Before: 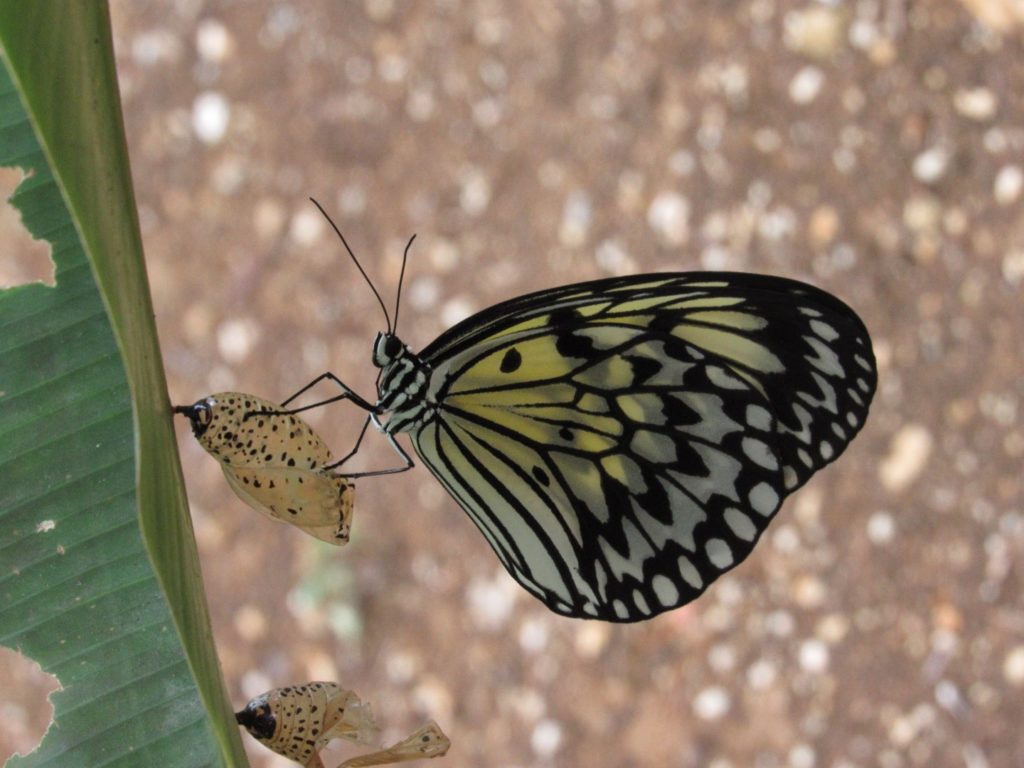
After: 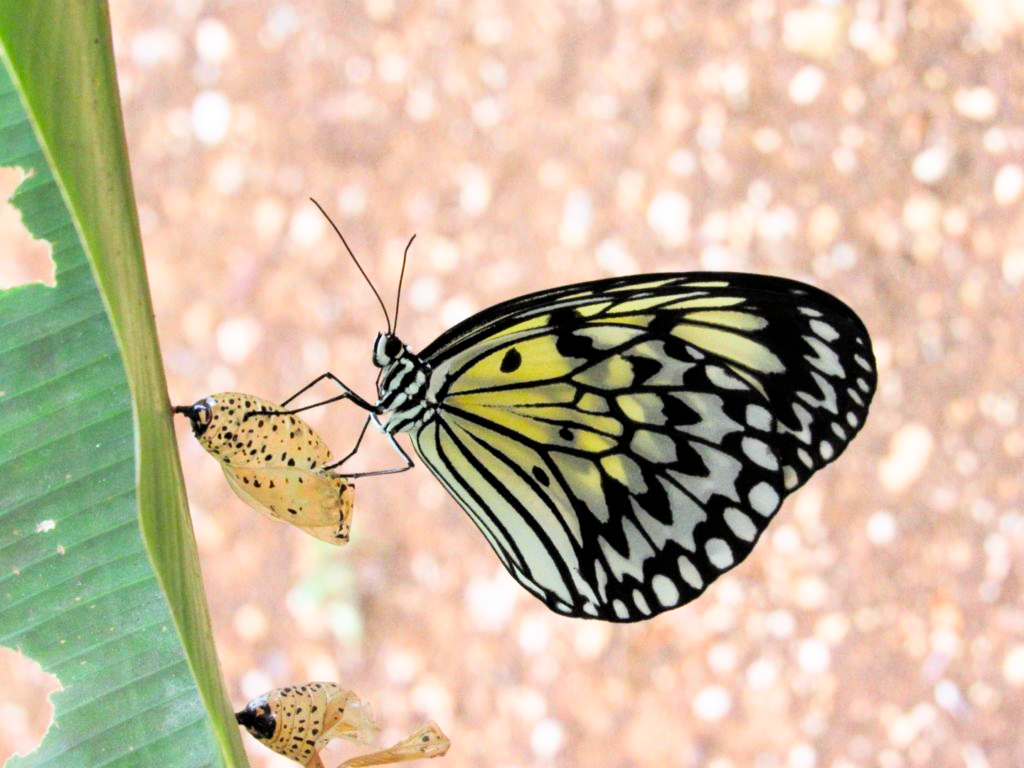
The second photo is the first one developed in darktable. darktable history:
white balance: red 0.98, blue 1.034
exposure: black level correction 0.001, exposure 1.646 EV, compensate exposure bias true, compensate highlight preservation false
filmic rgb: black relative exposure -7.75 EV, white relative exposure 4.4 EV, threshold 3 EV, target black luminance 0%, hardness 3.76, latitude 50.51%, contrast 1.074, highlights saturation mix 10%, shadows ↔ highlights balance -0.22%, color science v4 (2020), enable highlight reconstruction true
